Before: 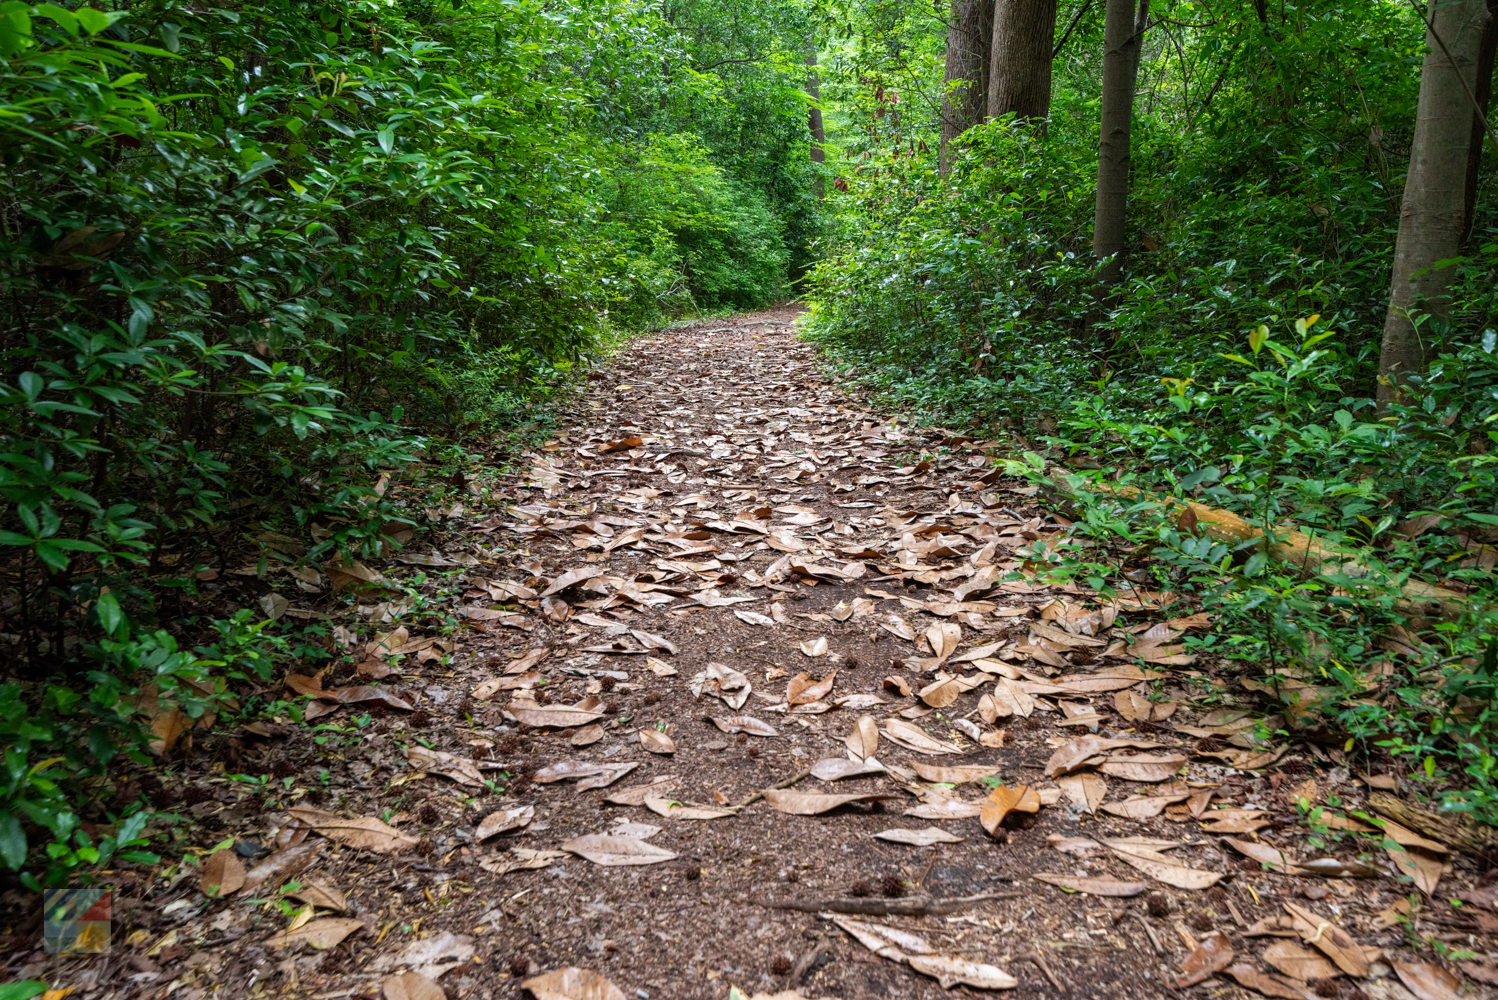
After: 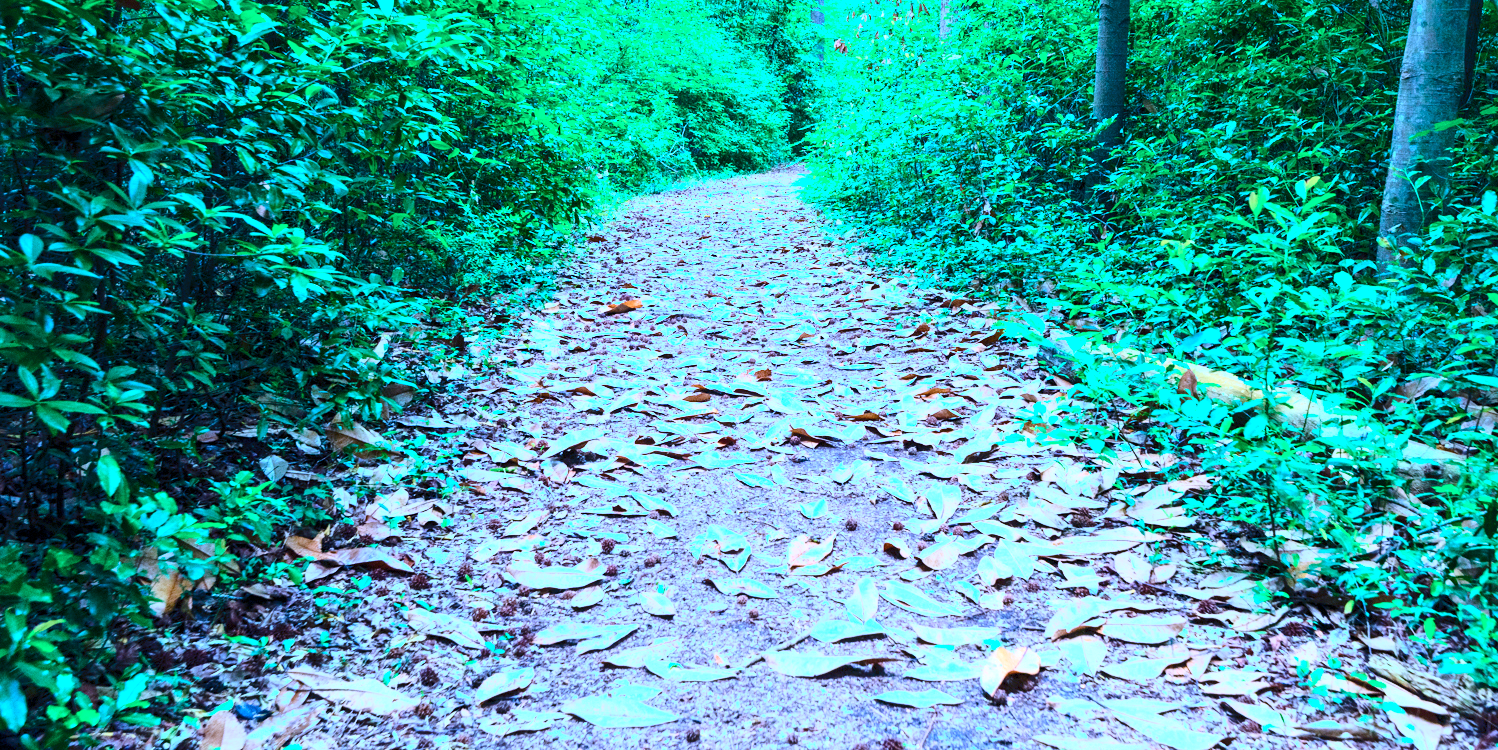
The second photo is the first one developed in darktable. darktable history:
crop: top 13.801%, bottom 11.125%
color calibration: illuminant as shot in camera, x 0.463, y 0.418, temperature 2667.72 K
exposure: exposure 0.927 EV, compensate highlight preservation false
tone curve: curves: ch0 [(0, 0) (0.003, 0.003) (0.011, 0.013) (0.025, 0.029) (0.044, 0.052) (0.069, 0.082) (0.1, 0.118) (0.136, 0.161) (0.177, 0.21) (0.224, 0.27) (0.277, 0.38) (0.335, 0.49) (0.399, 0.594) (0.468, 0.692) (0.543, 0.794) (0.623, 0.857) (0.709, 0.919) (0.801, 0.955) (0.898, 0.978) (1, 1)], color space Lab, independent channels, preserve colors none
shadows and highlights: shadows 61.42, white point adjustment 0.395, highlights -33.62, compress 84.15%
color balance rgb: perceptual saturation grading › global saturation 20%, perceptual saturation grading › highlights -25.809%, perceptual saturation grading › shadows 50.32%, global vibrance 33.453%
